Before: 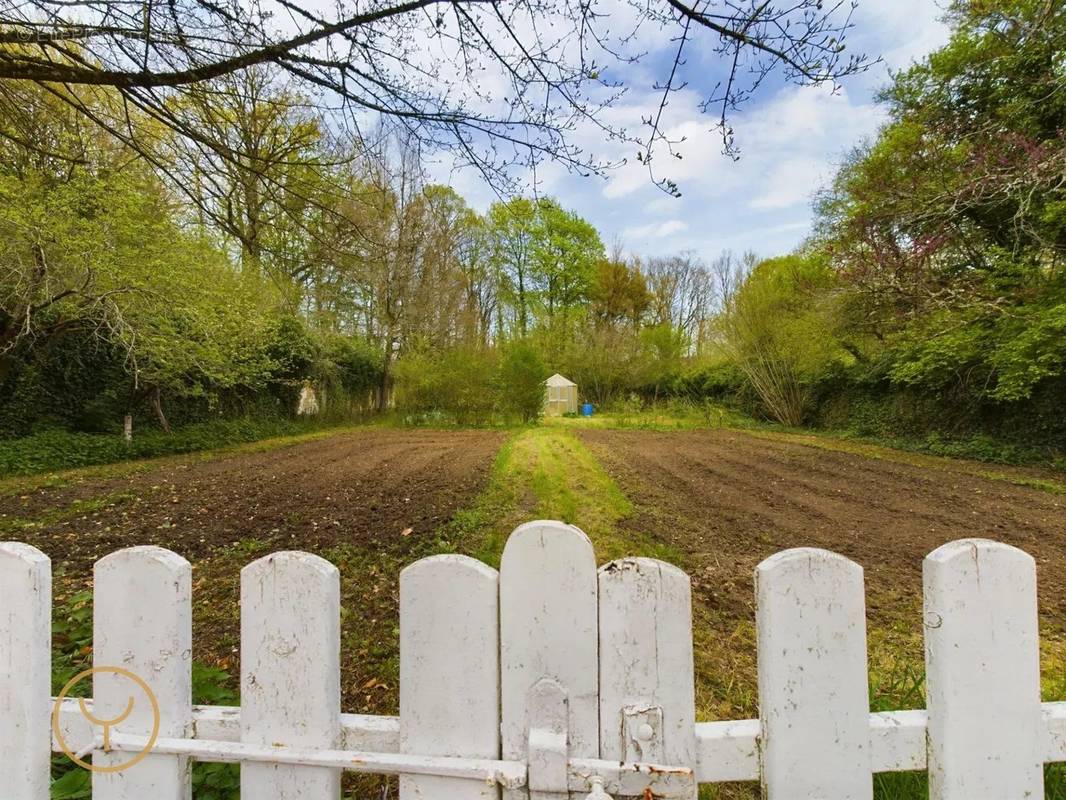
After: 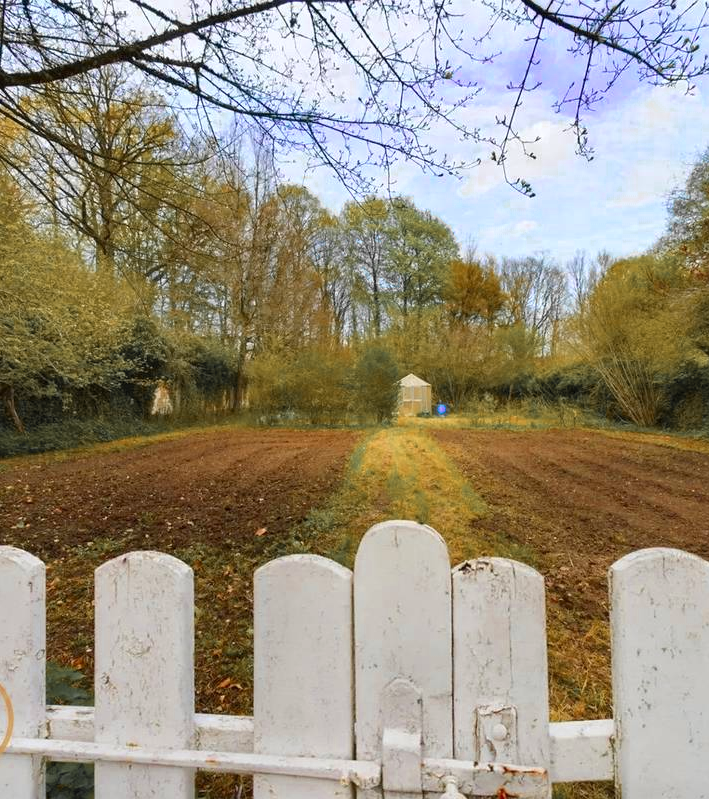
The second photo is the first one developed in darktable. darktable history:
color zones: curves: ch0 [(0, 0.363) (0.128, 0.373) (0.25, 0.5) (0.402, 0.407) (0.521, 0.525) (0.63, 0.559) (0.729, 0.662) (0.867, 0.471)]; ch1 [(0, 0.515) (0.136, 0.618) (0.25, 0.5) (0.378, 0) (0.516, 0) (0.622, 0.593) (0.737, 0.819) (0.87, 0.593)]; ch2 [(0, 0.529) (0.128, 0.471) (0.282, 0.451) (0.386, 0.662) (0.516, 0.525) (0.633, 0.554) (0.75, 0.62) (0.875, 0.441)]
crop and rotate: left 13.763%, right 19.707%
